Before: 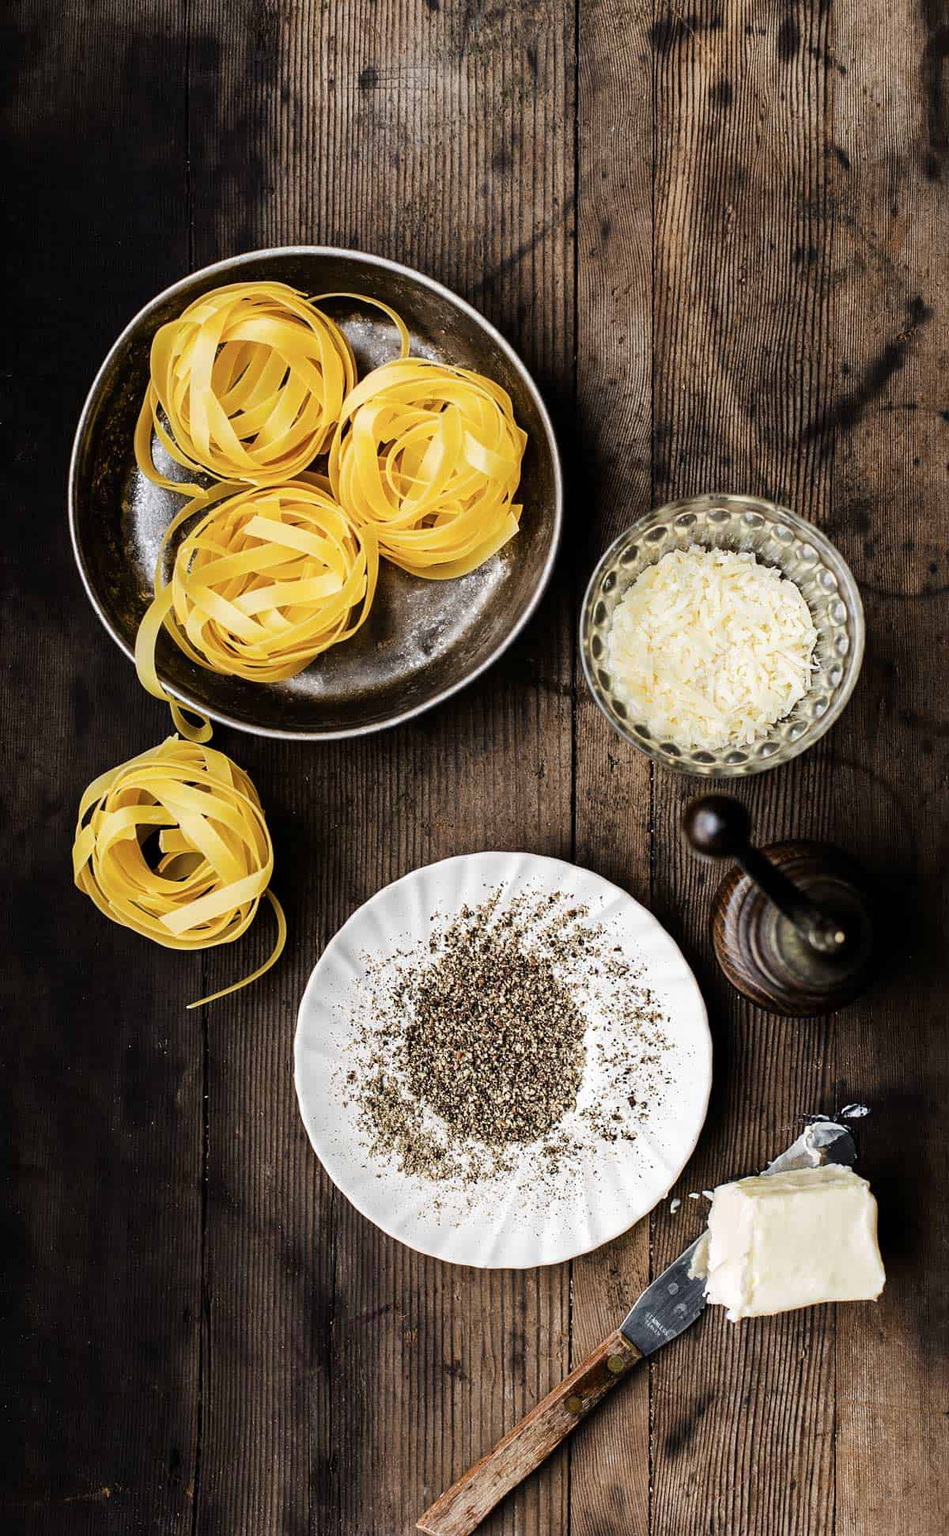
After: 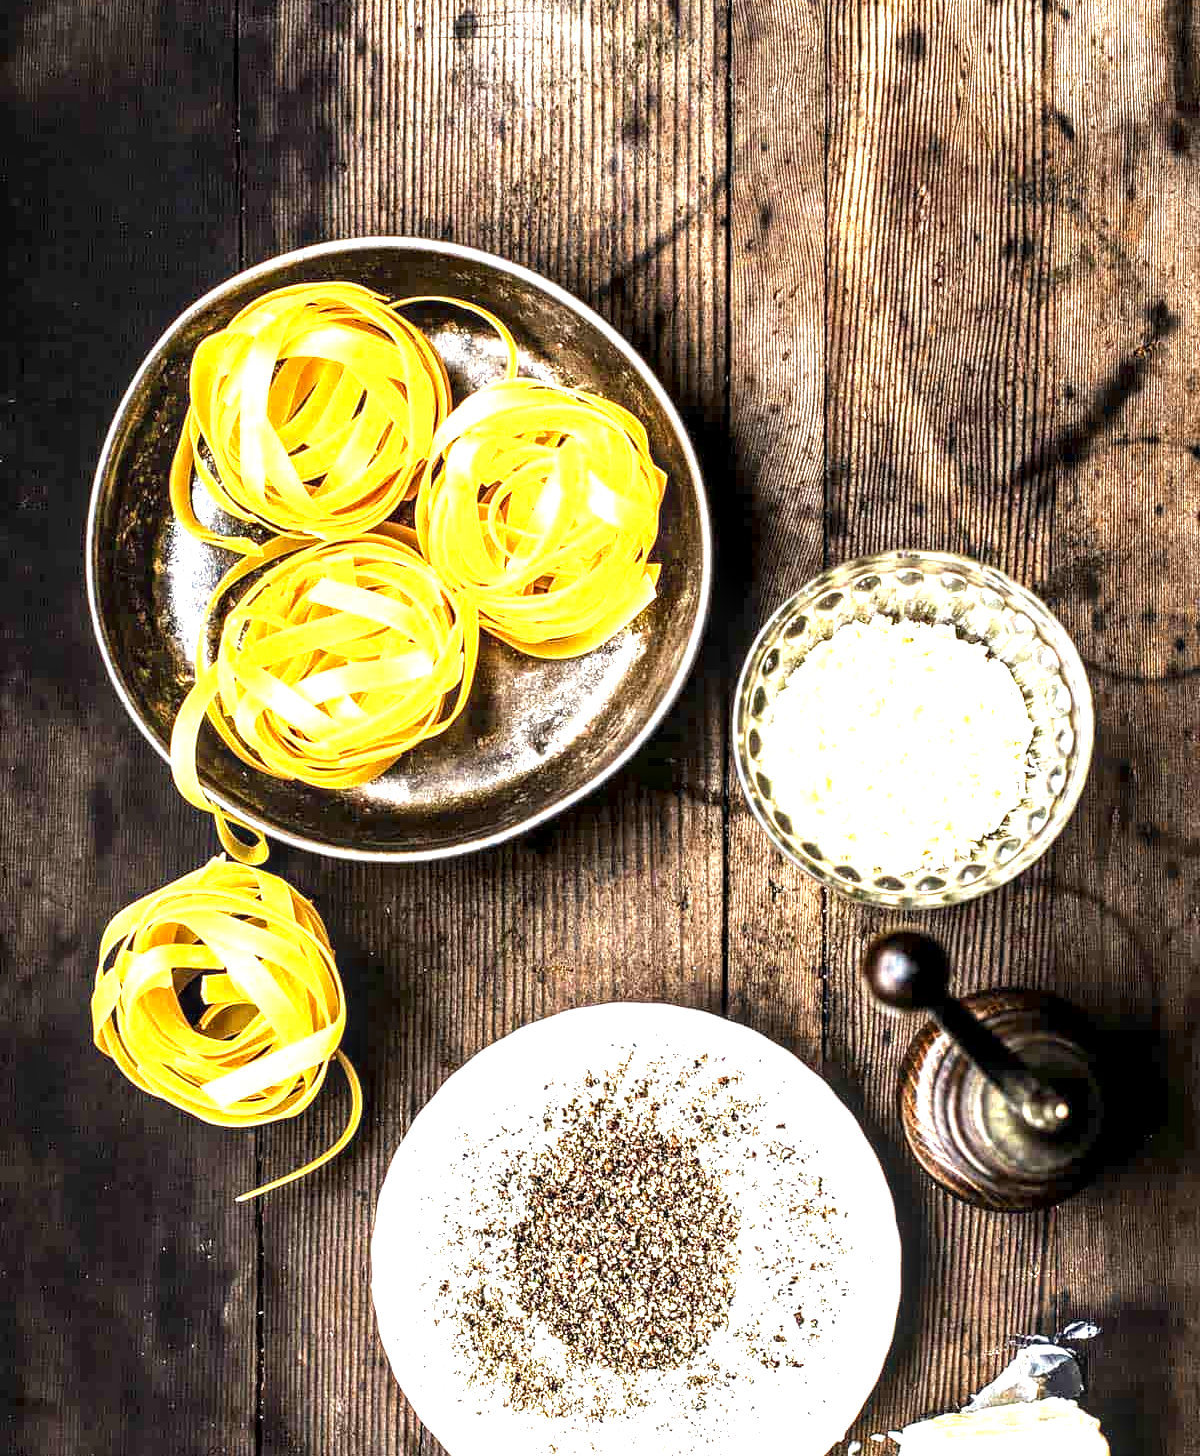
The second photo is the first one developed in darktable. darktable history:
local contrast: highlights 65%, shadows 54%, detail 169%, midtone range 0.514
exposure: black level correction 0, exposure 1.45 EV, compensate exposure bias true, compensate highlight preservation false
contrast brightness saturation: saturation 0.18
crop: top 3.857%, bottom 21.132%
color zones: curves: ch0 [(0, 0.497) (0.143, 0.5) (0.286, 0.5) (0.429, 0.483) (0.571, 0.116) (0.714, -0.006) (0.857, 0.28) (1, 0.497)]
